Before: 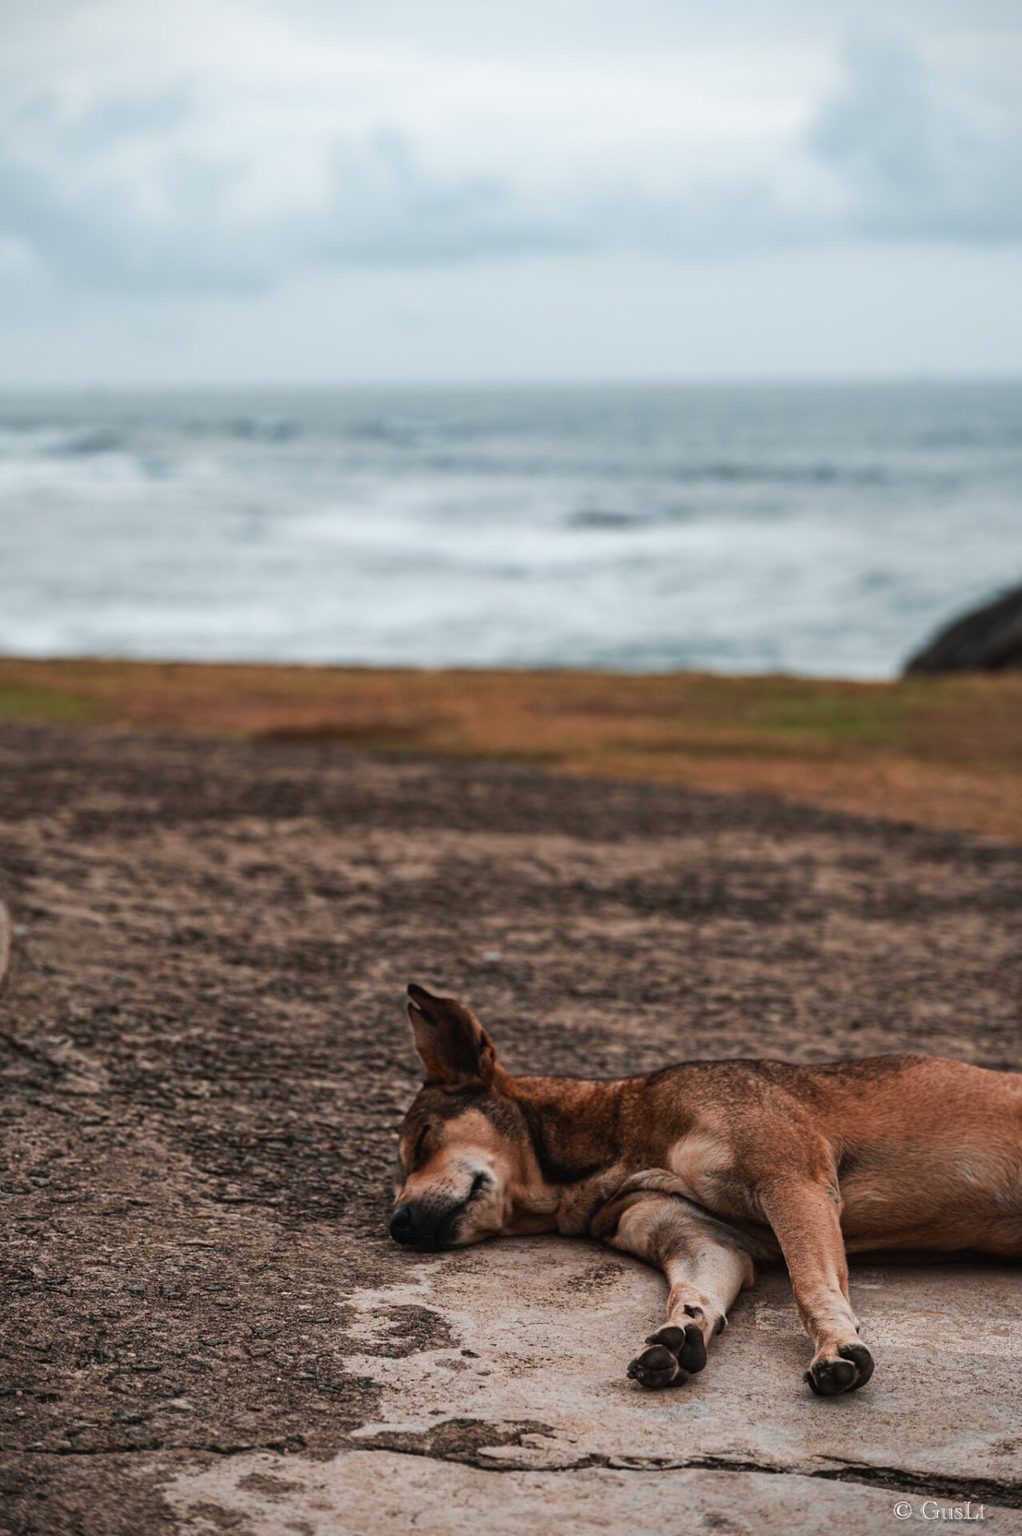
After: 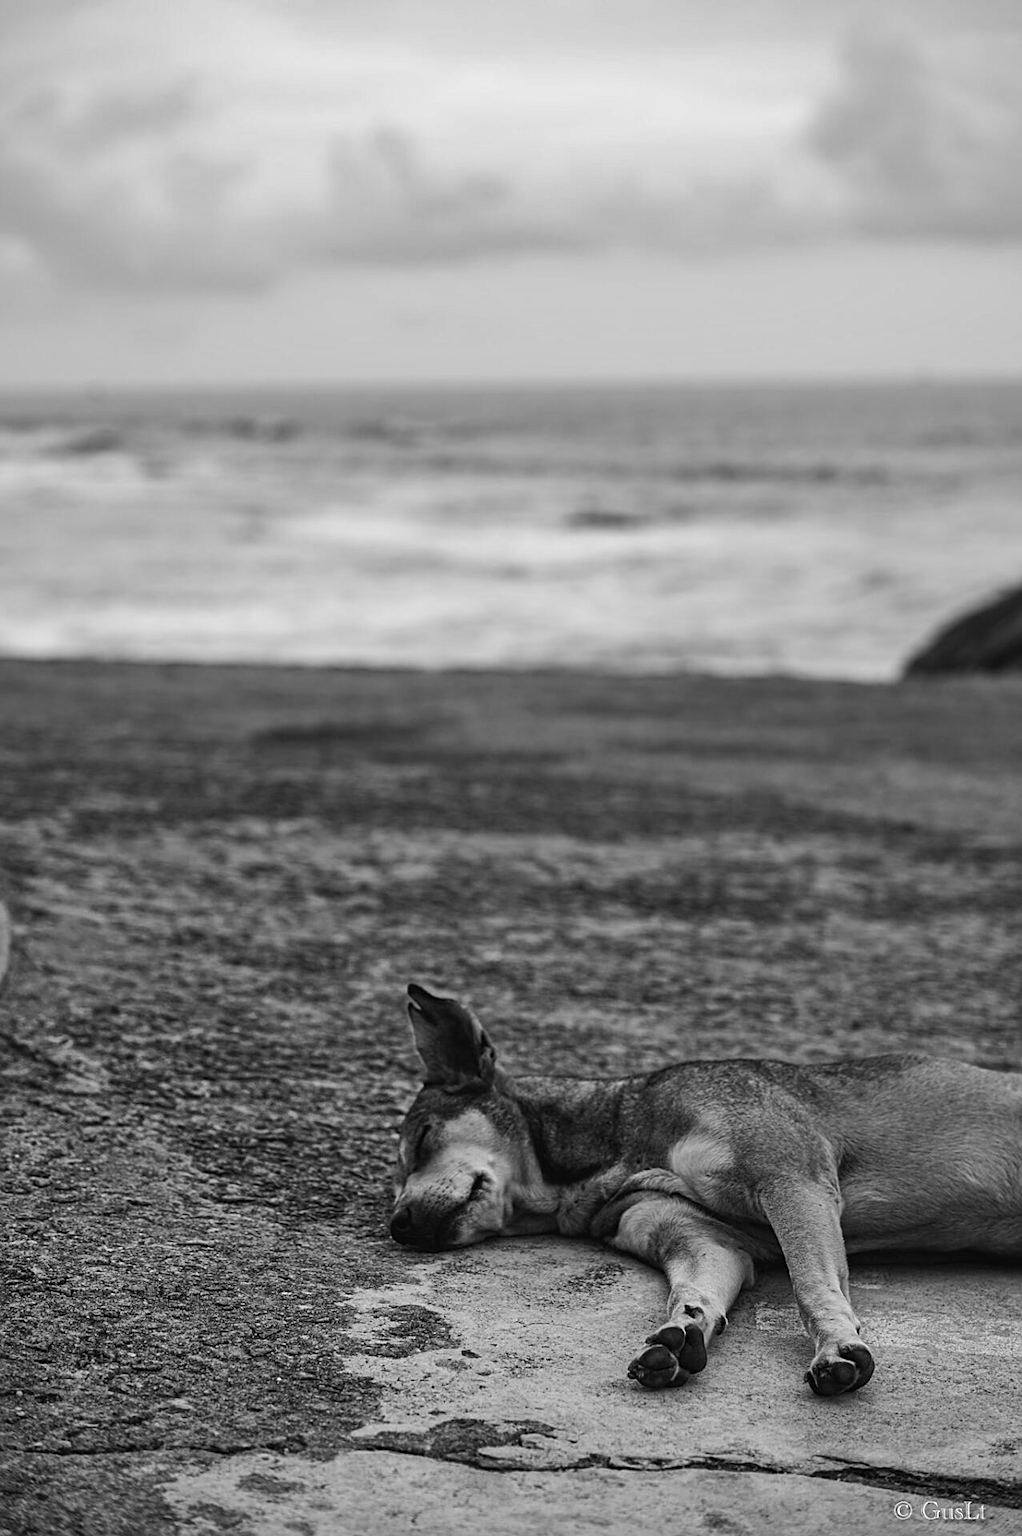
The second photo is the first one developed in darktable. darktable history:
monochrome: on, module defaults
shadows and highlights: soften with gaussian
sharpen: on, module defaults
